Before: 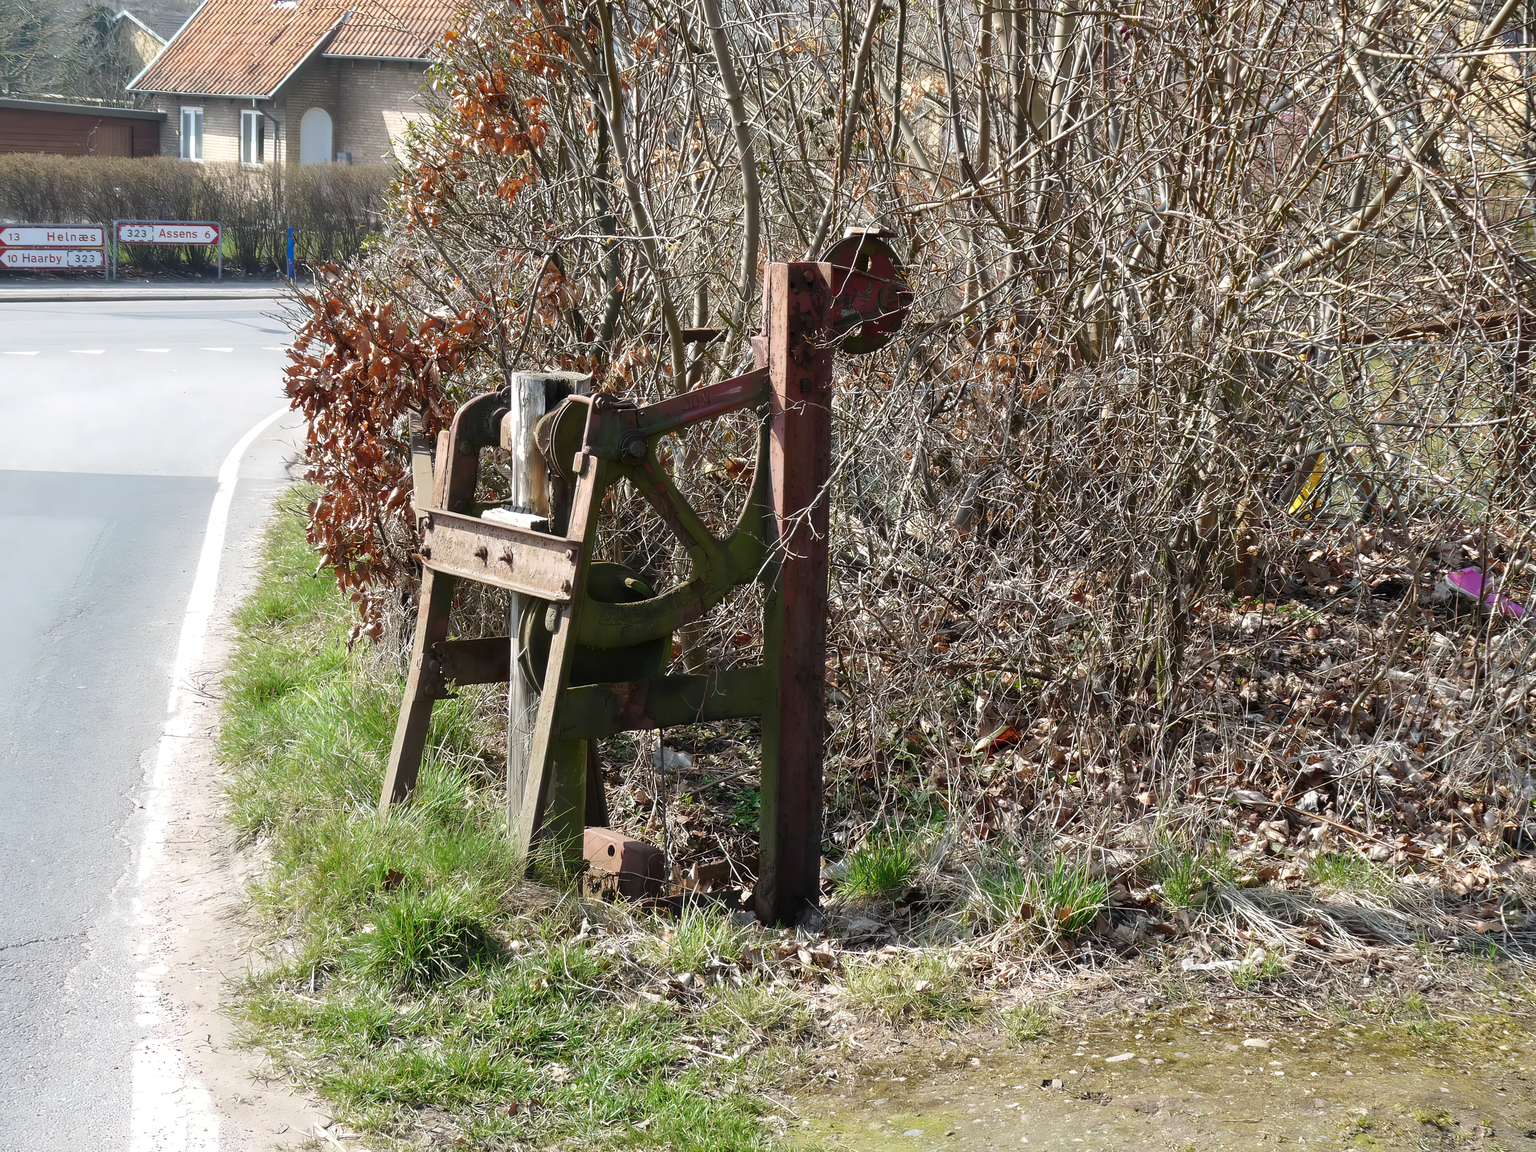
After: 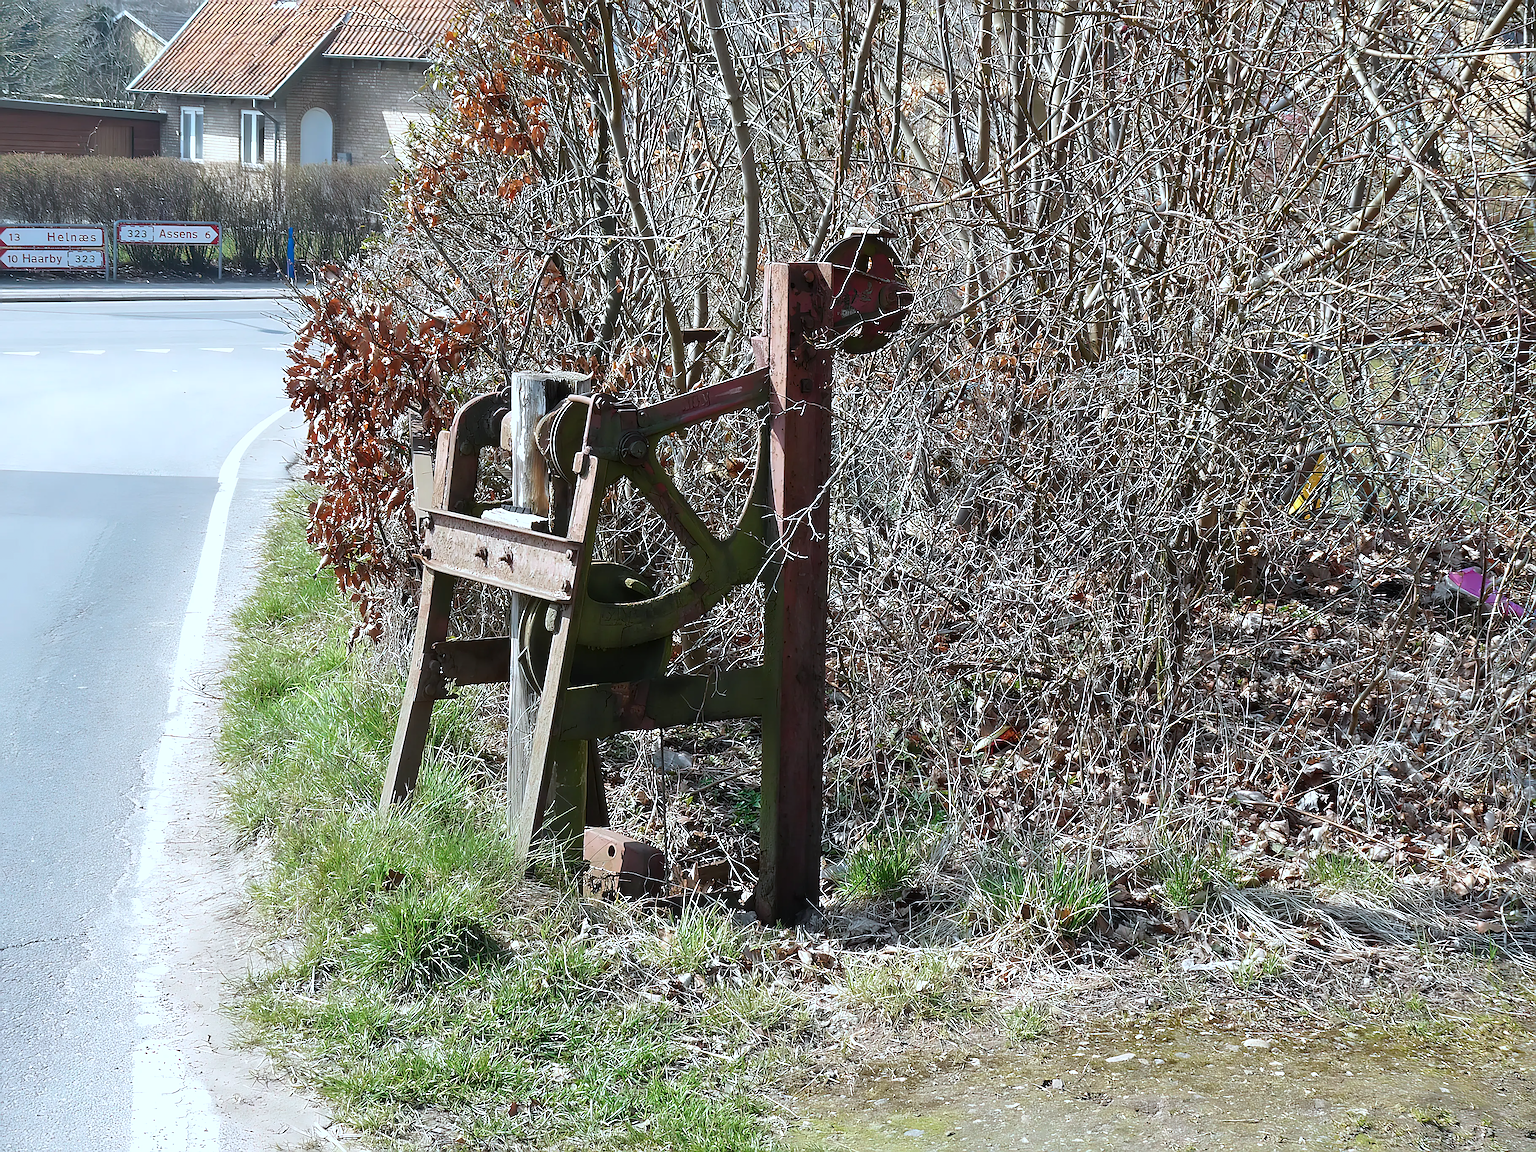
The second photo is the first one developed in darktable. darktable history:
sharpen: amount 1
color correction: highlights a* -4.18, highlights b* -10.81
